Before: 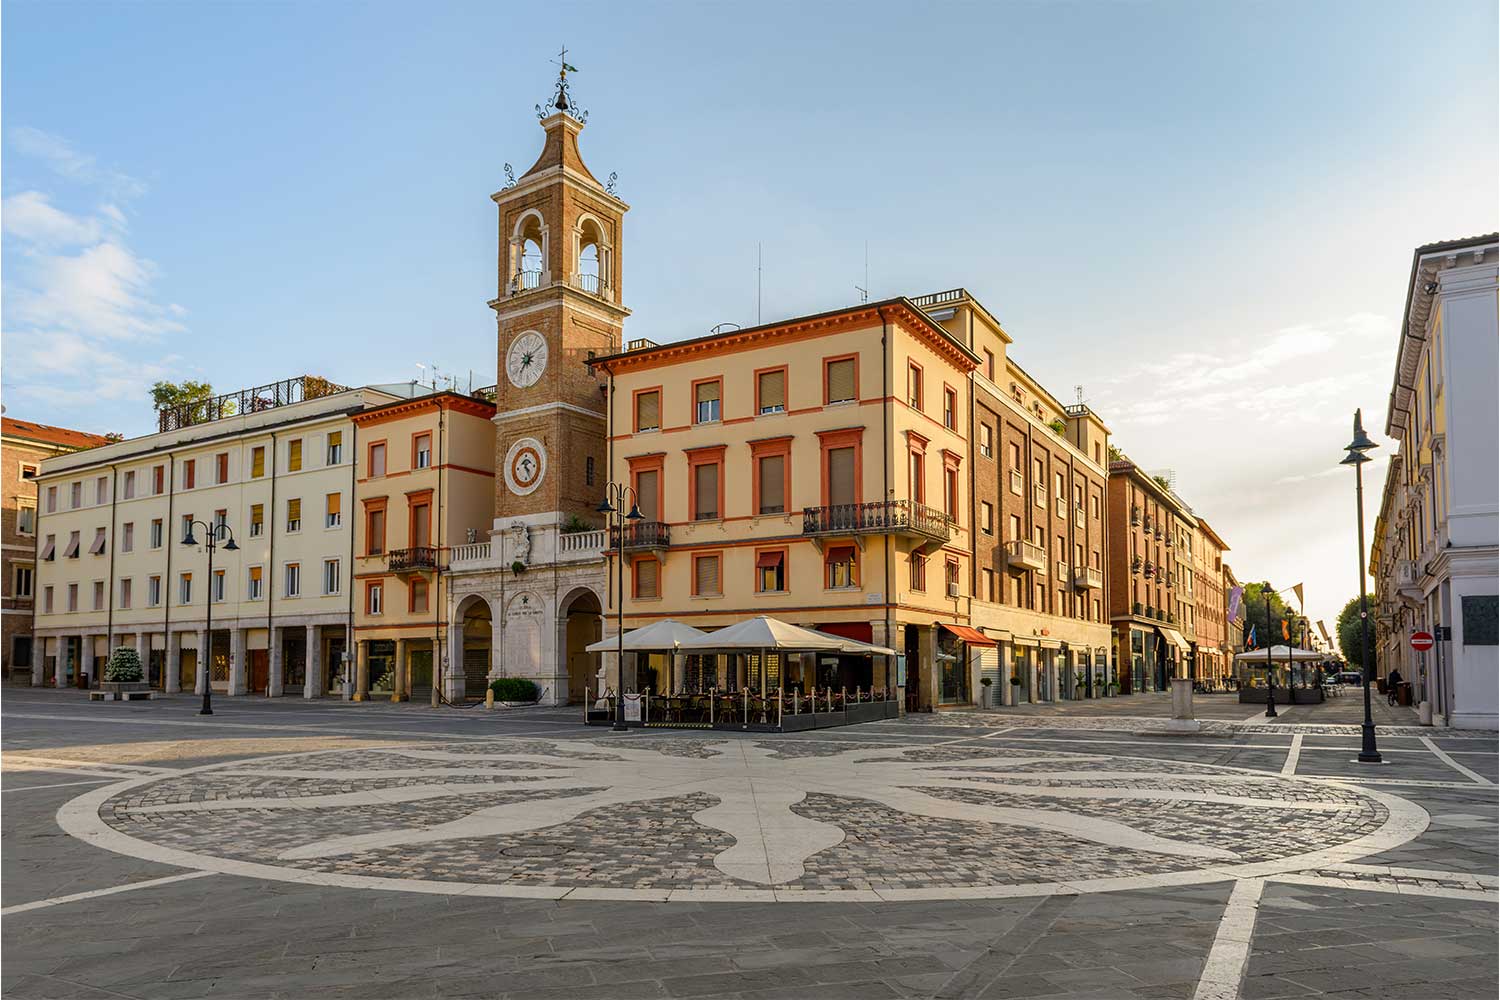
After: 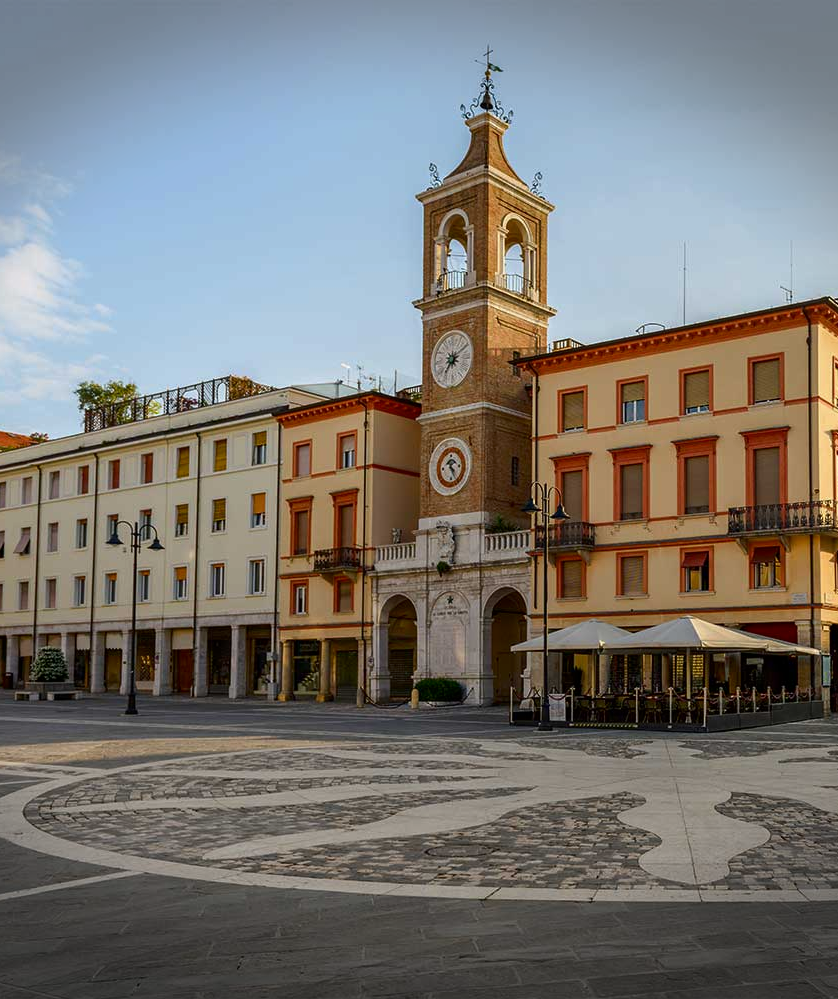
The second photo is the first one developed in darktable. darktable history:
contrast brightness saturation: brightness -0.09
vignetting: fall-off start 88.5%, fall-off radius 43.17%, width/height ratio 1.155, dithering 16-bit output
crop: left 5.056%, right 39.045%
